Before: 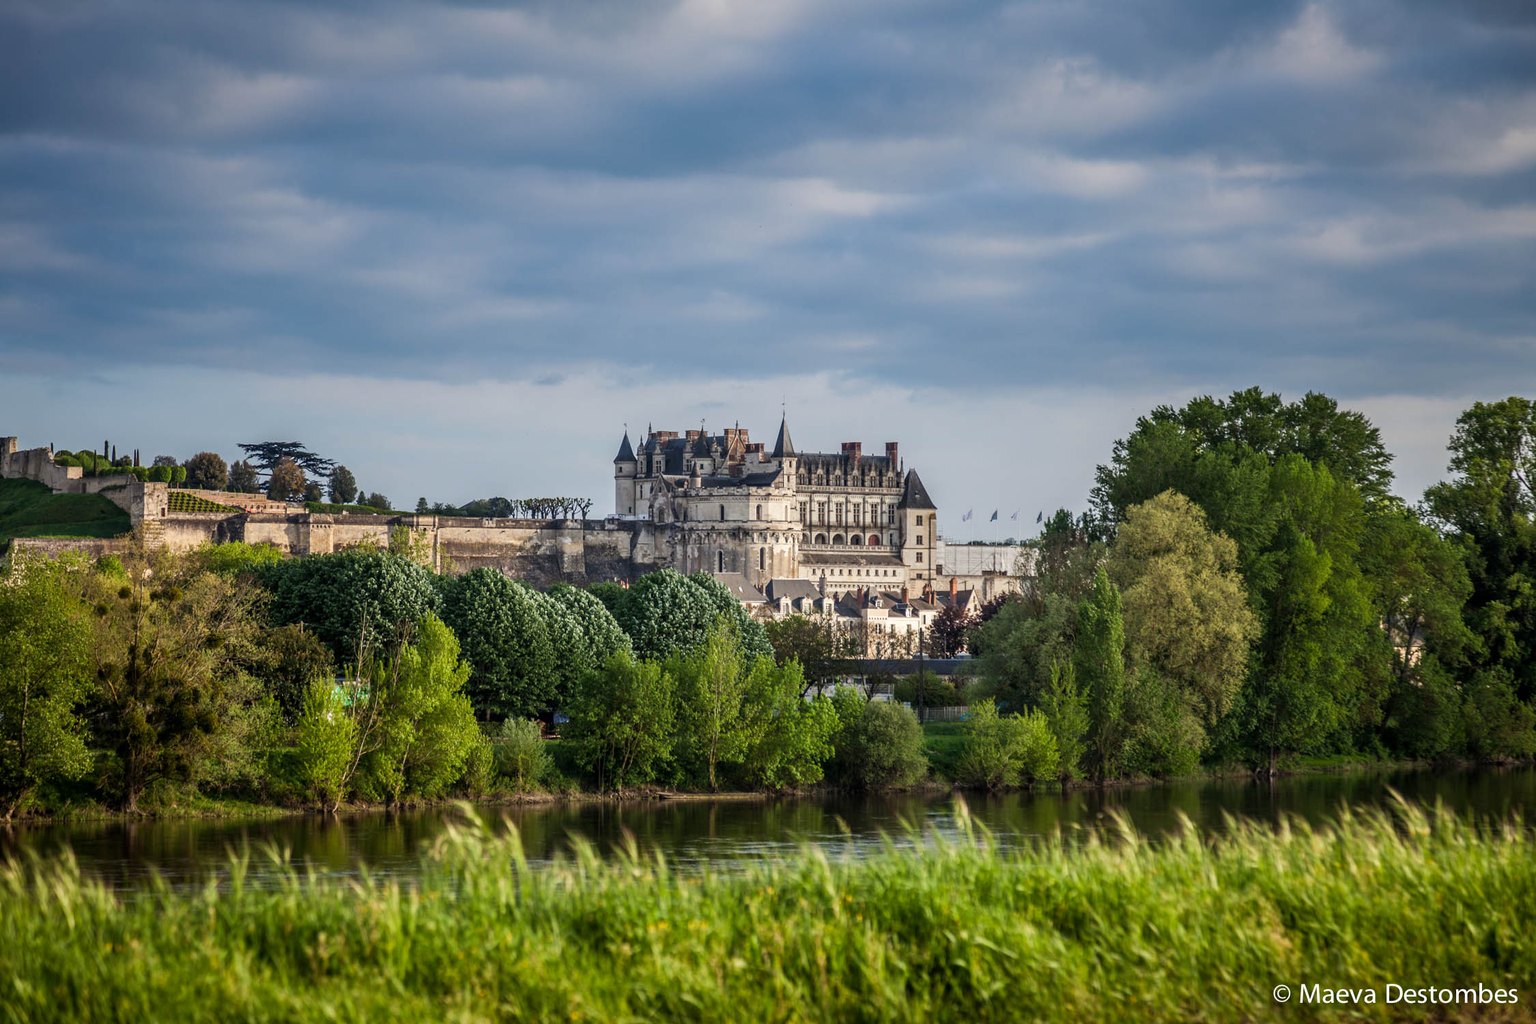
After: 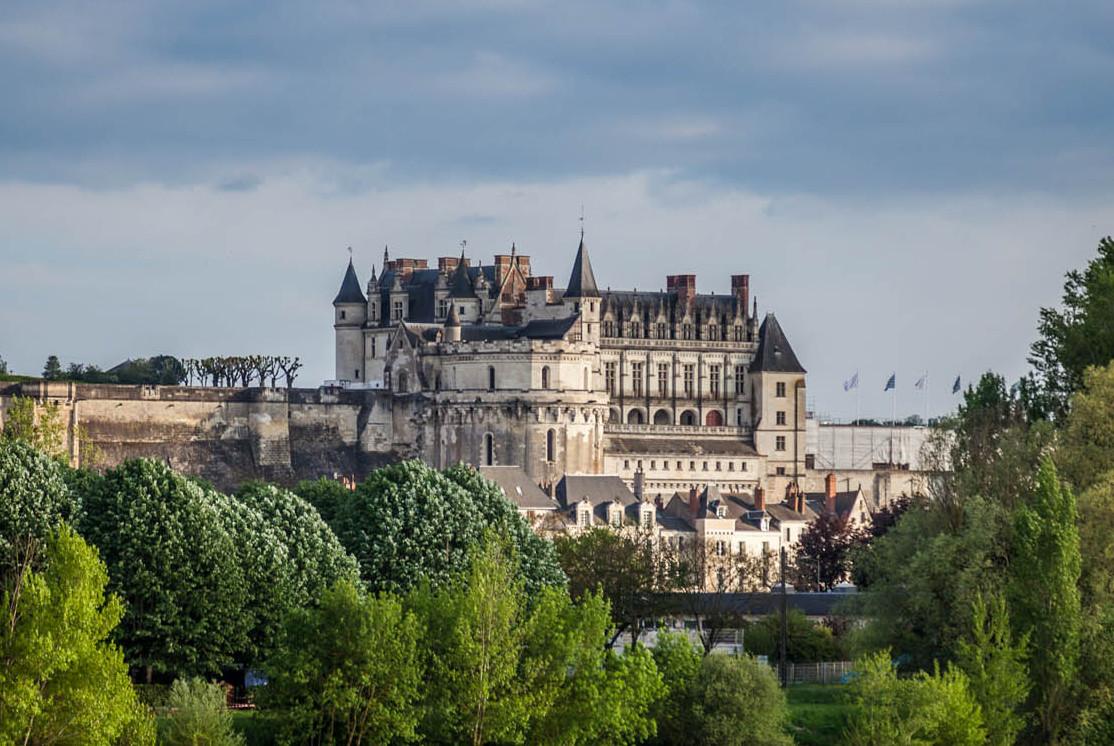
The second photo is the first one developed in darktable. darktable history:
crop: left 25.194%, top 24.902%, right 25.29%, bottom 25.31%
